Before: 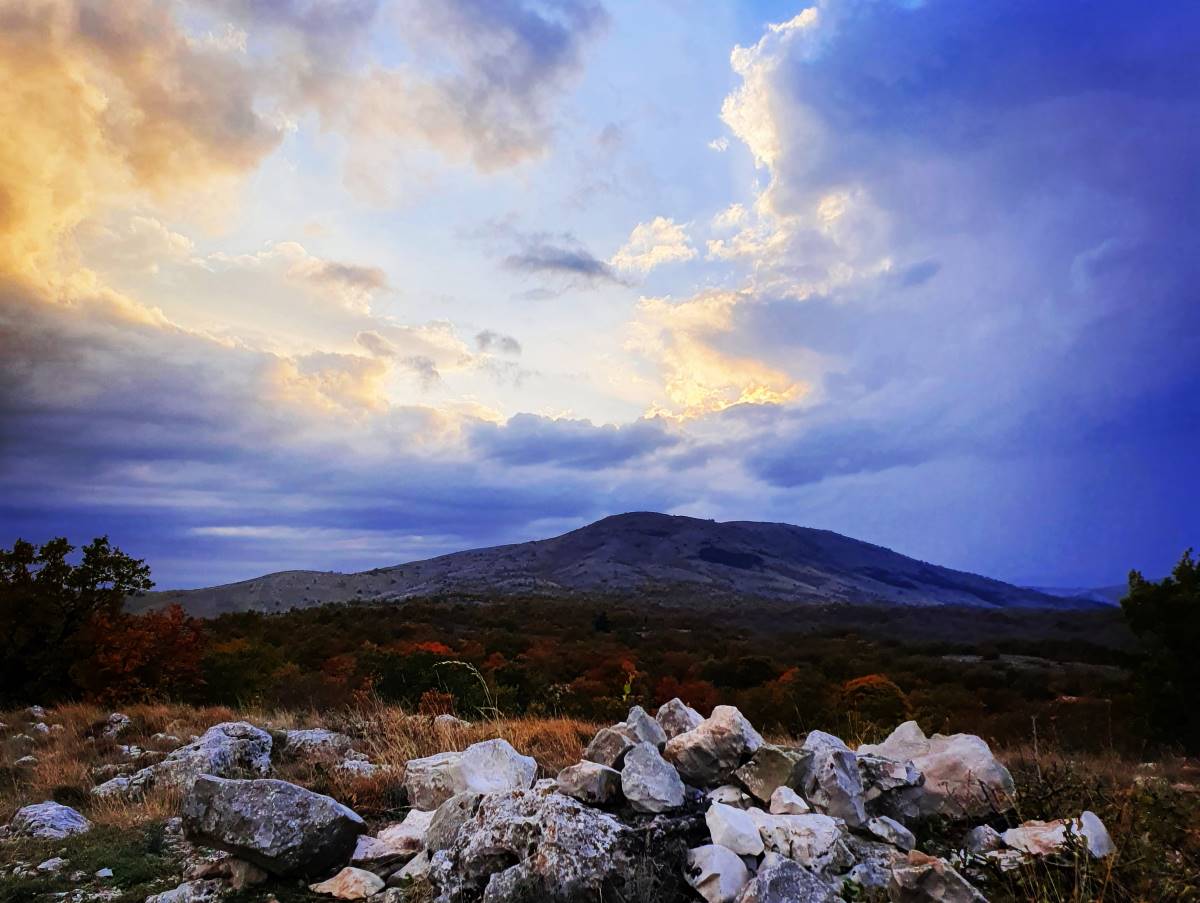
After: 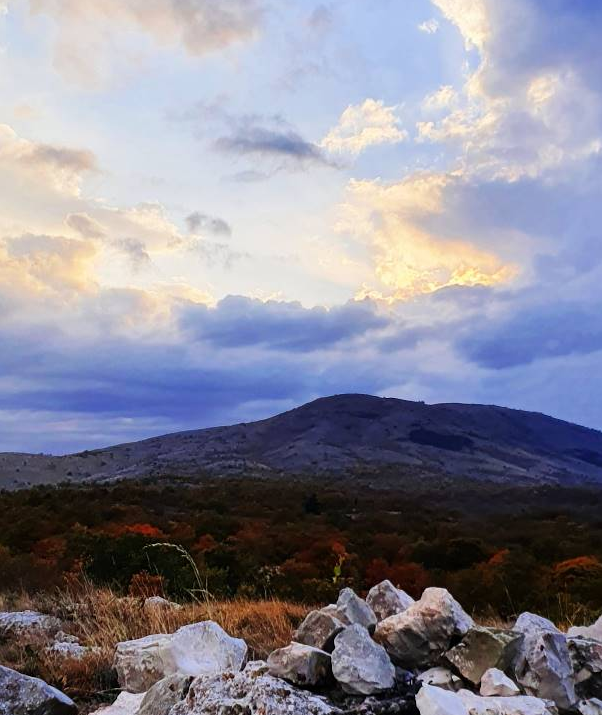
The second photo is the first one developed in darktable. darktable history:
crop and rotate: angle 0.022°, left 24.197%, top 13.122%, right 25.555%, bottom 7.634%
